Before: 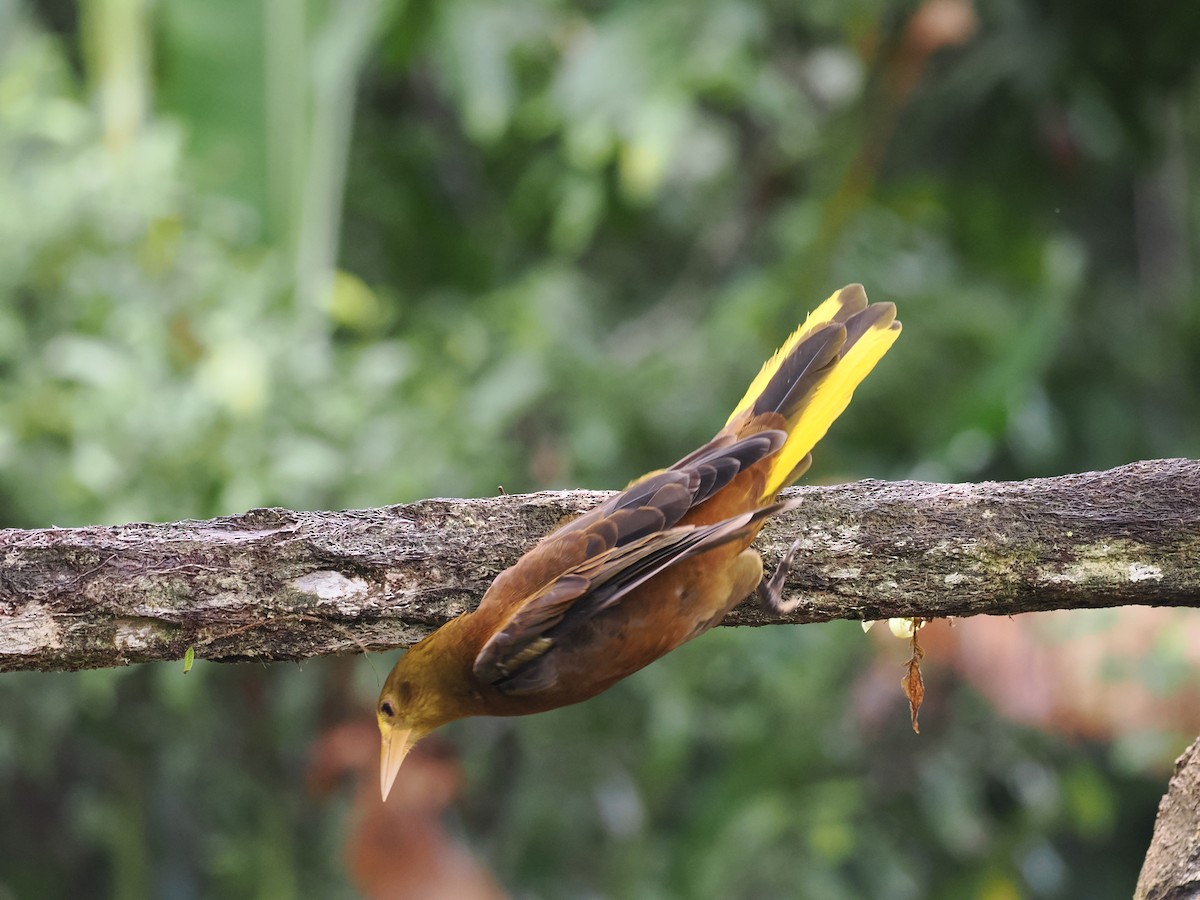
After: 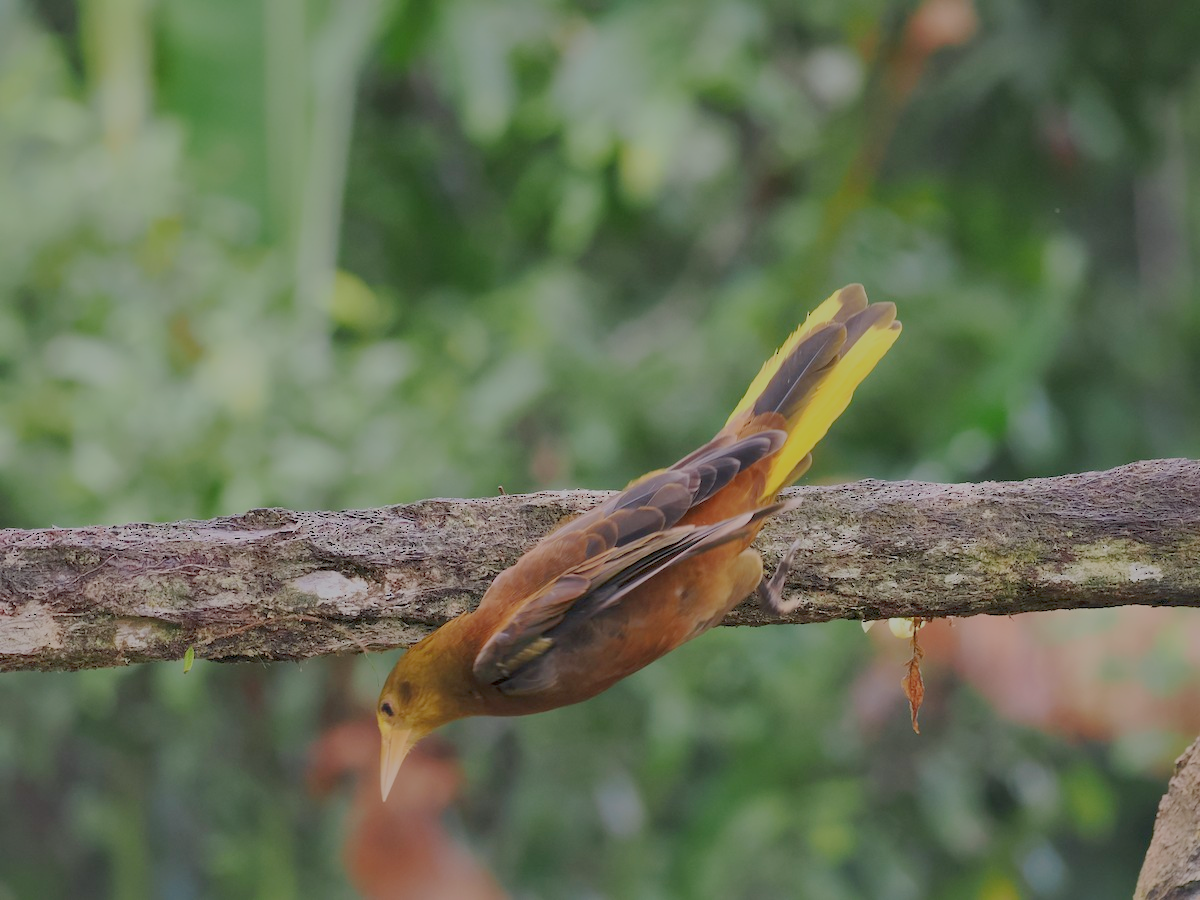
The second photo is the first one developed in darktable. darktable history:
filmic rgb: black relative exposure -15.97 EV, white relative exposure 7.98 EV, hardness 4.14, latitude 50.09%, contrast 0.515
color balance rgb: shadows lift › chroma 1.006%, shadows lift › hue 214.22°, perceptual saturation grading › global saturation 0.74%, global vibrance 14.801%
contrast equalizer: octaves 7, y [[0.514, 0.573, 0.581, 0.508, 0.5, 0.5], [0.5 ×6], [0.5 ×6], [0 ×6], [0 ×6]], mix 0.596
contrast brightness saturation: contrast 0.172, saturation 0.296
shadows and highlights: on, module defaults
